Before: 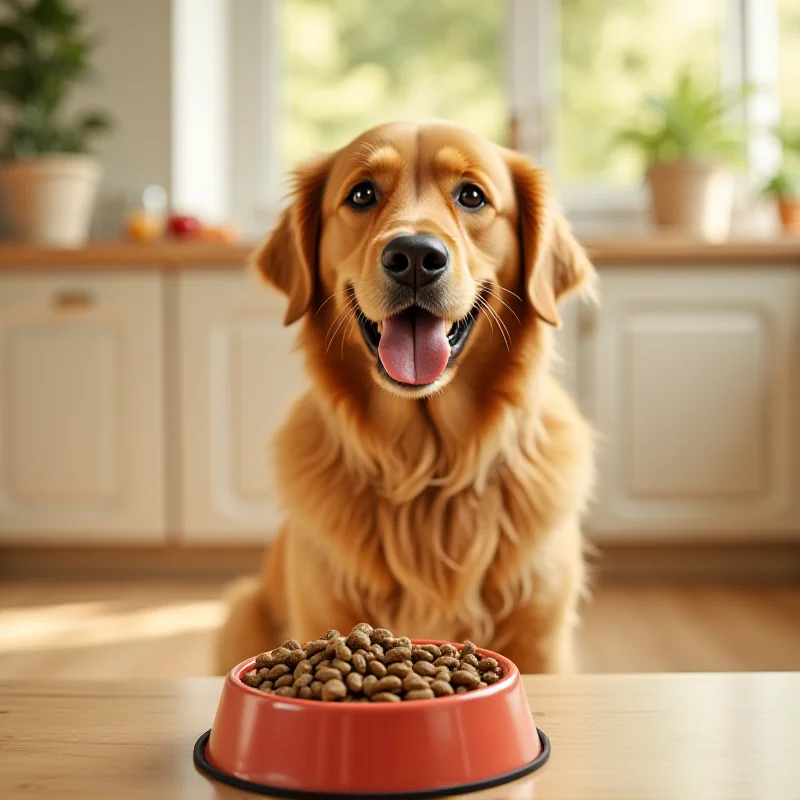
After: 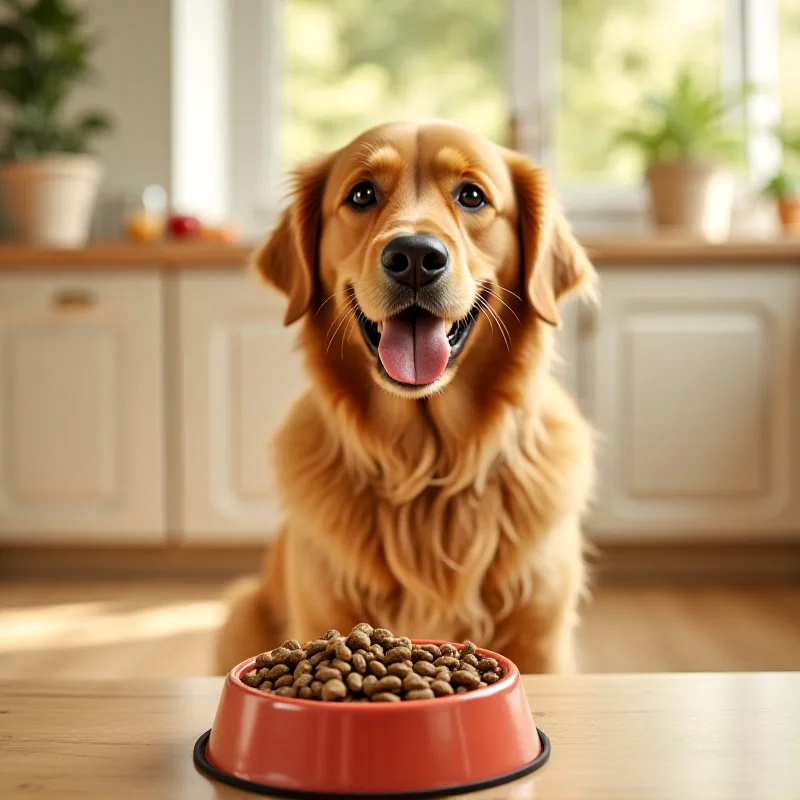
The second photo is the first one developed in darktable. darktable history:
local contrast: mode bilateral grid, contrast 20, coarseness 51, detail 128%, midtone range 0.2
